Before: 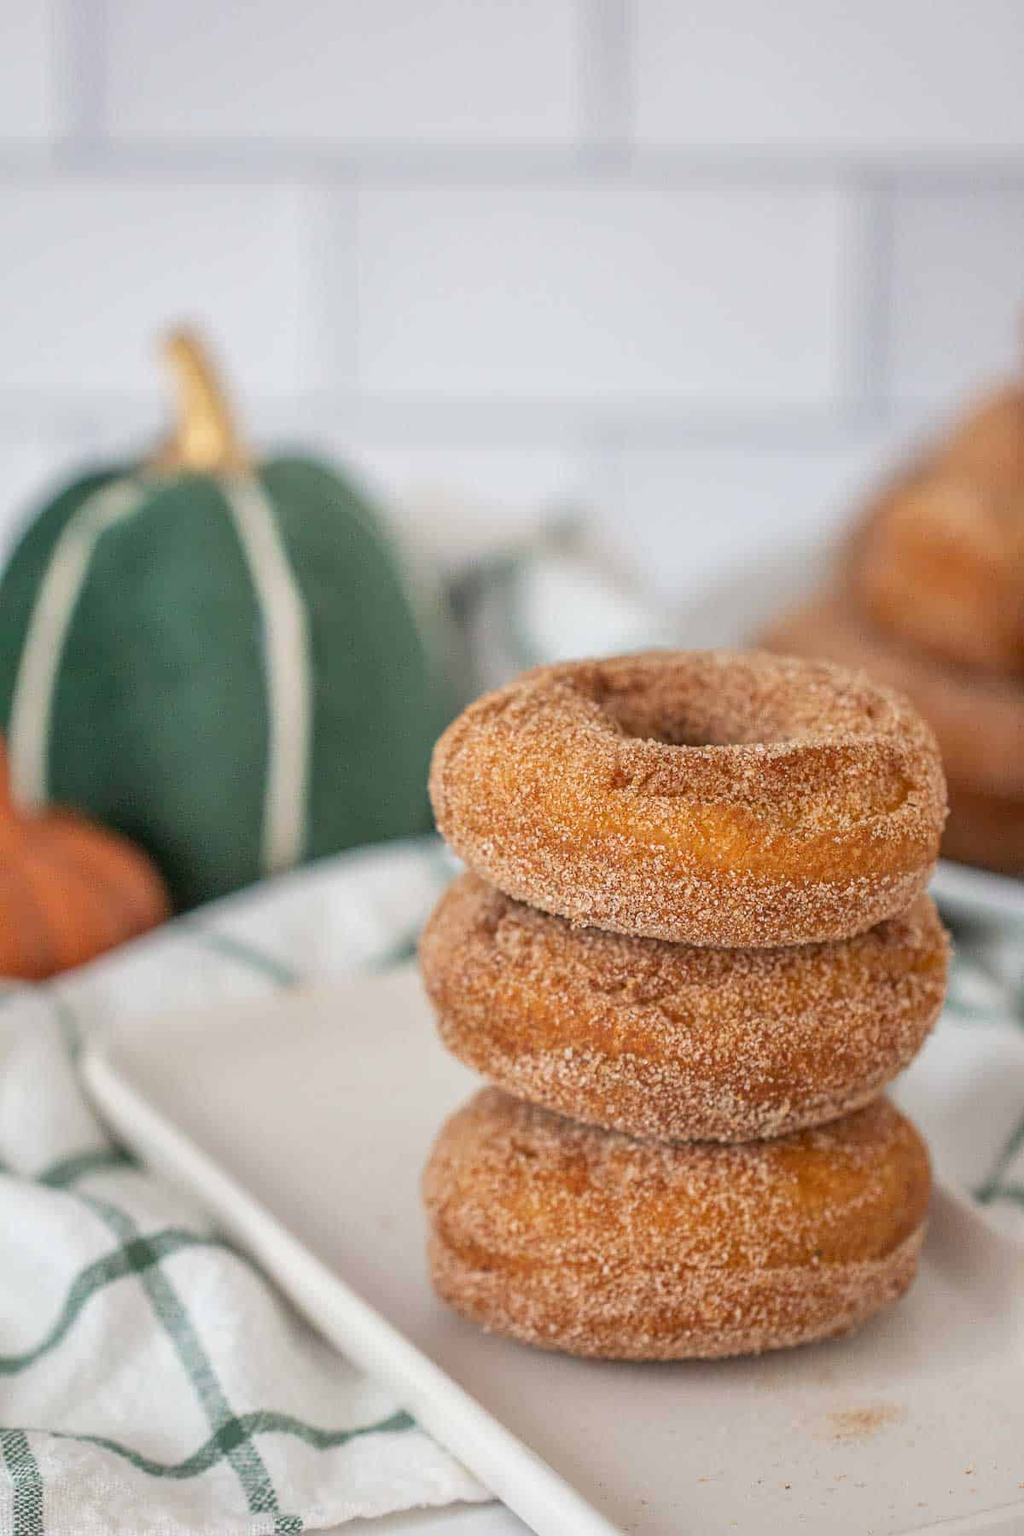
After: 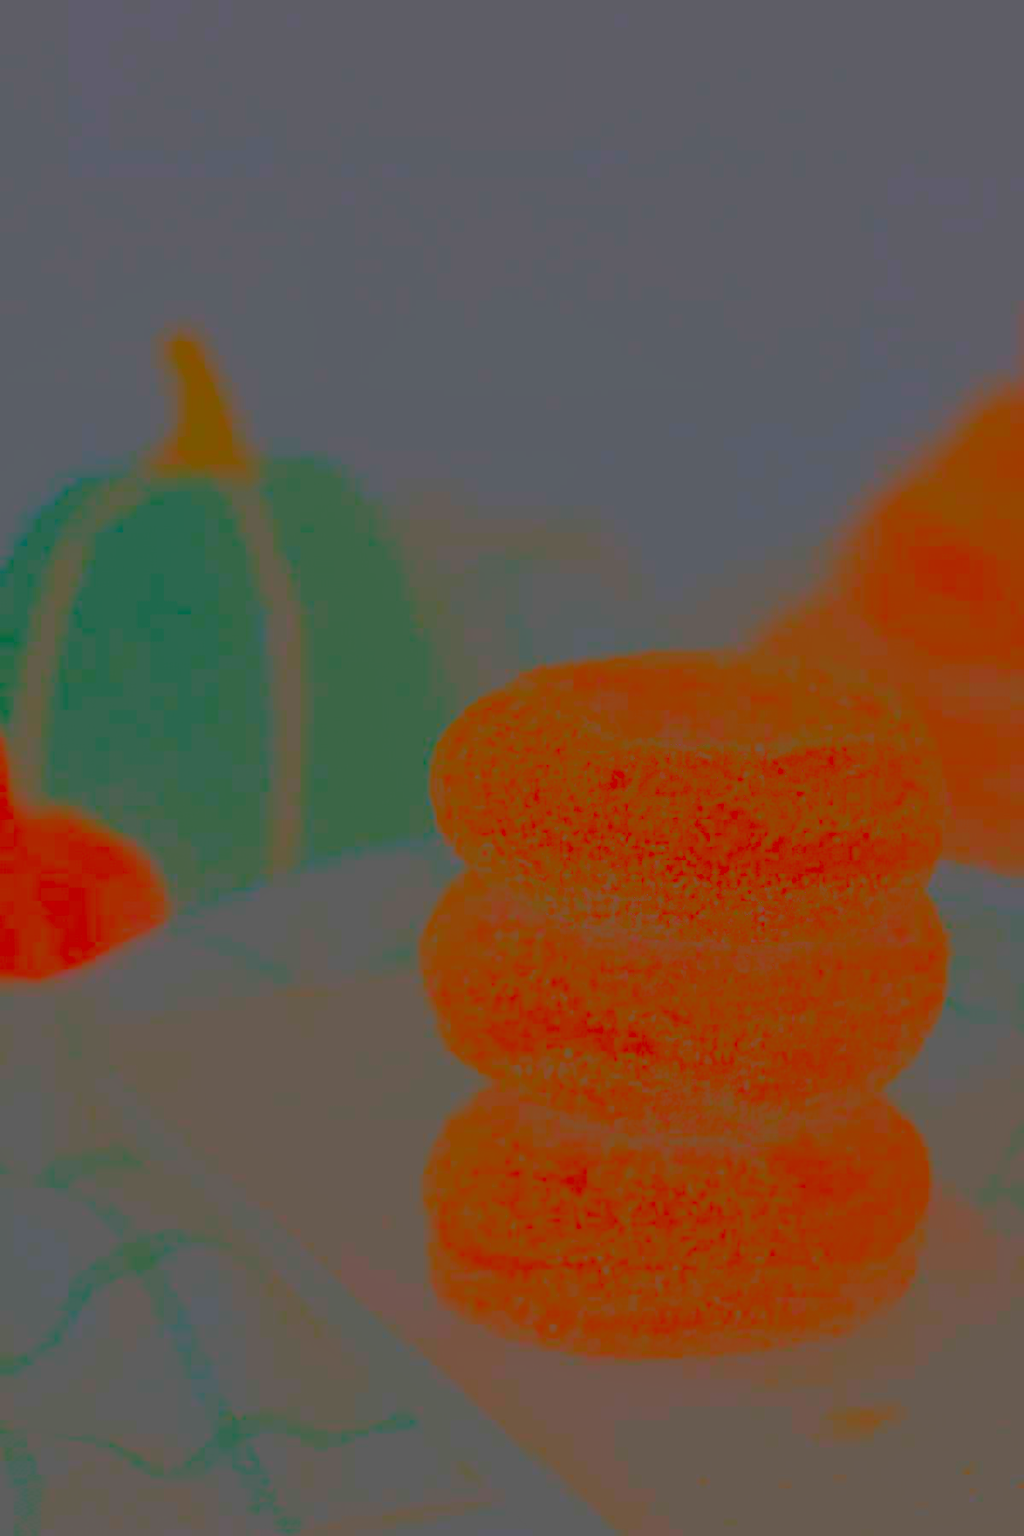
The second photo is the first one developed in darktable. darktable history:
sharpen: on, module defaults
contrast brightness saturation: contrast -0.99, brightness -0.17, saturation 0.75
base curve: preserve colors none
